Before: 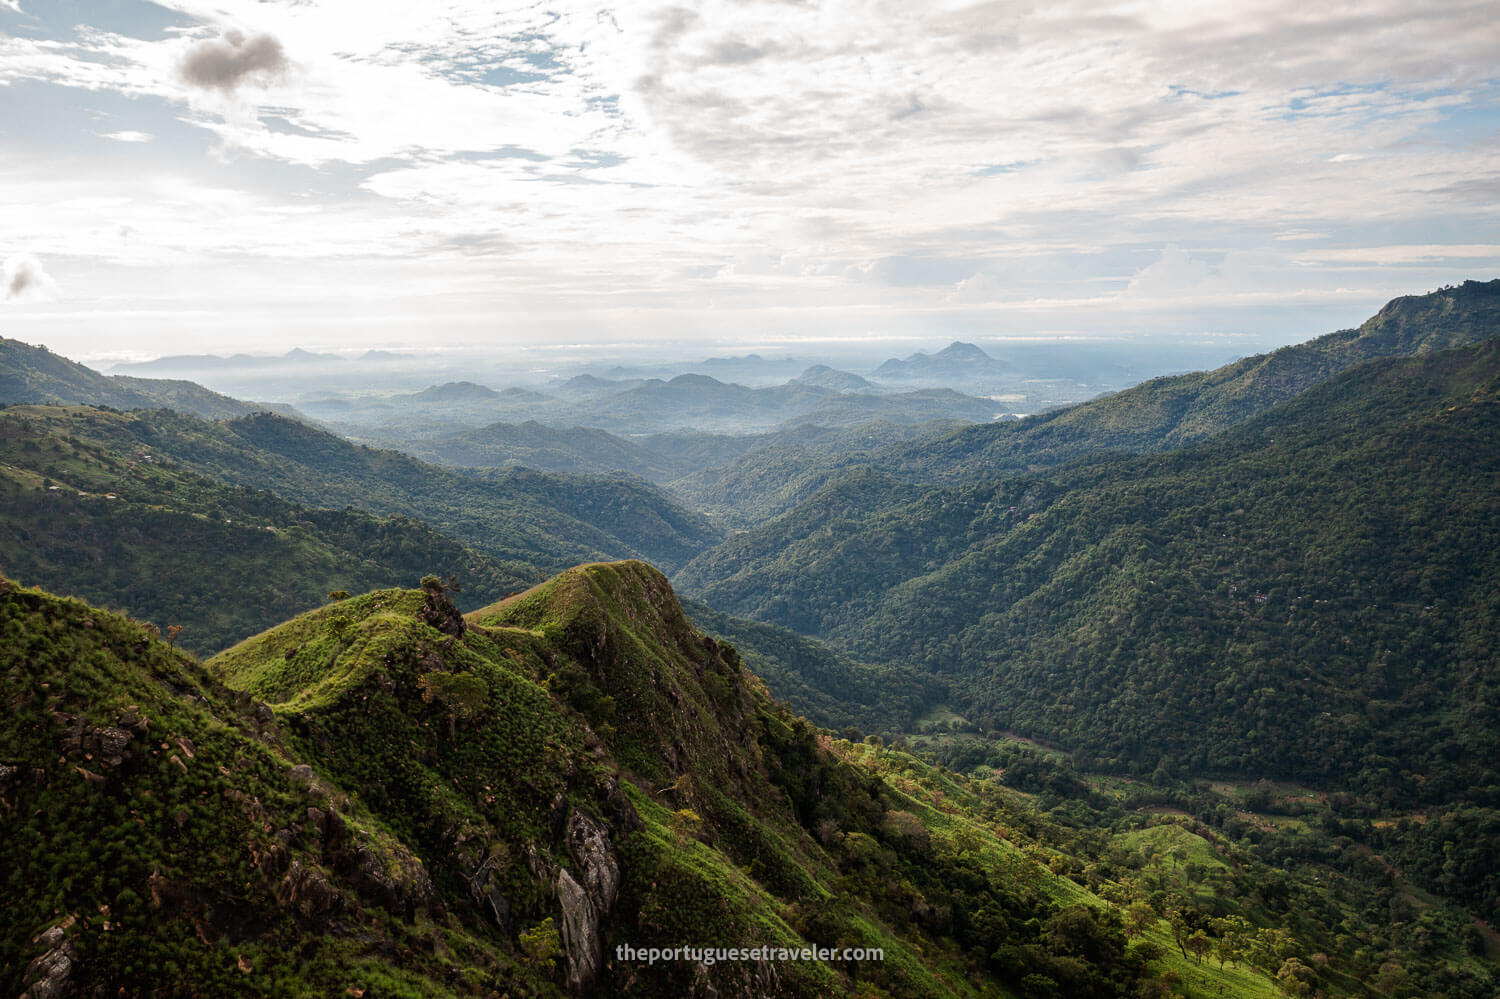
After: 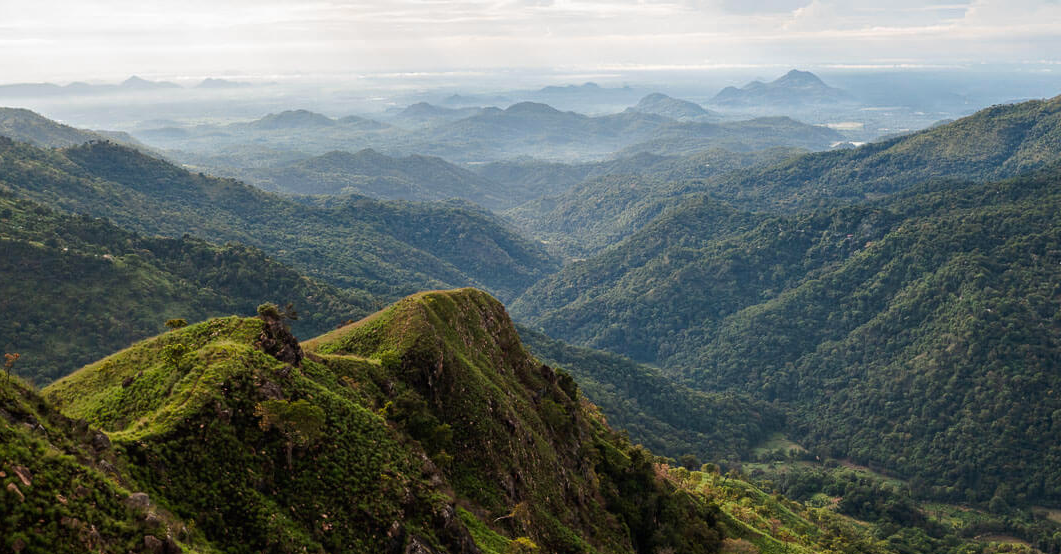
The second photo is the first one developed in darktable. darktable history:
color balance rgb: perceptual saturation grading › global saturation -0.029%, global vibrance 20%
crop: left 10.888%, top 27.265%, right 18.319%, bottom 17.2%
